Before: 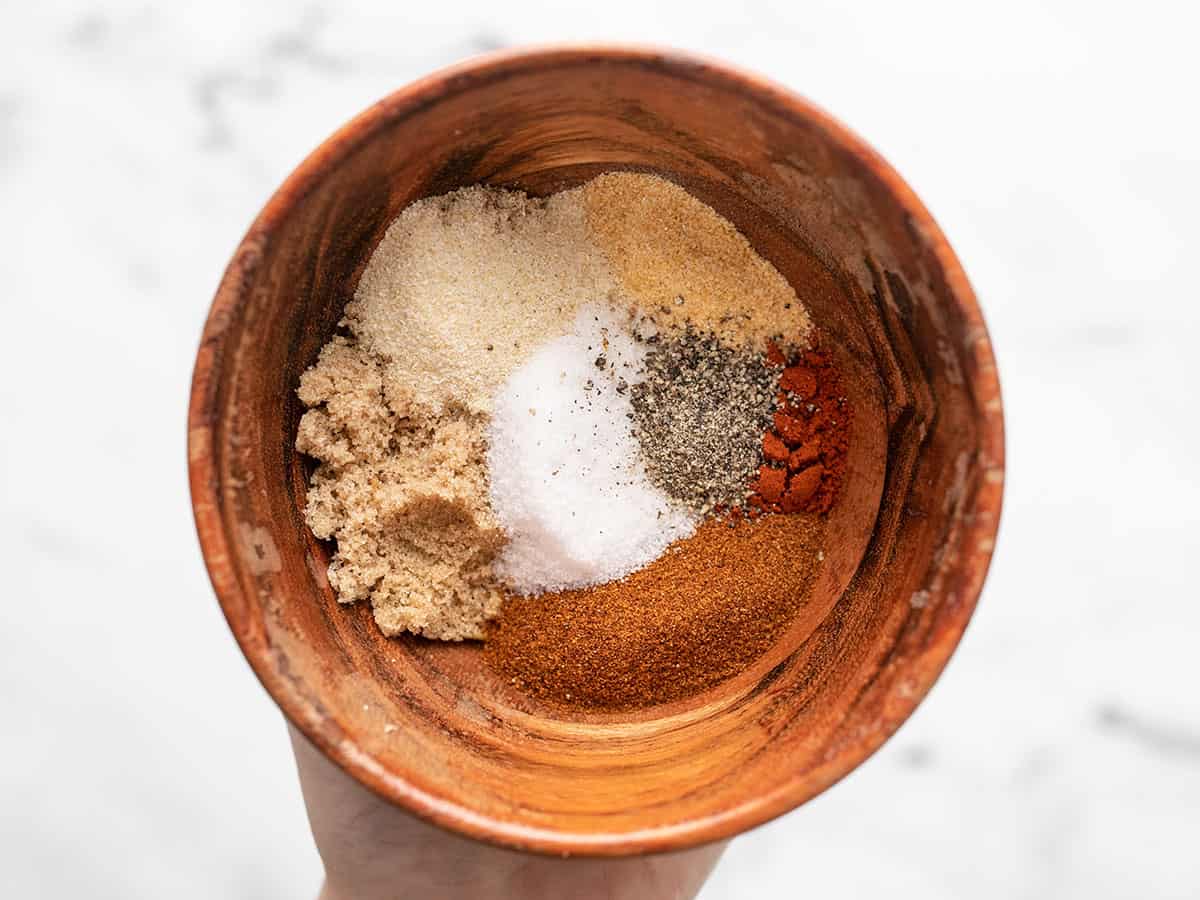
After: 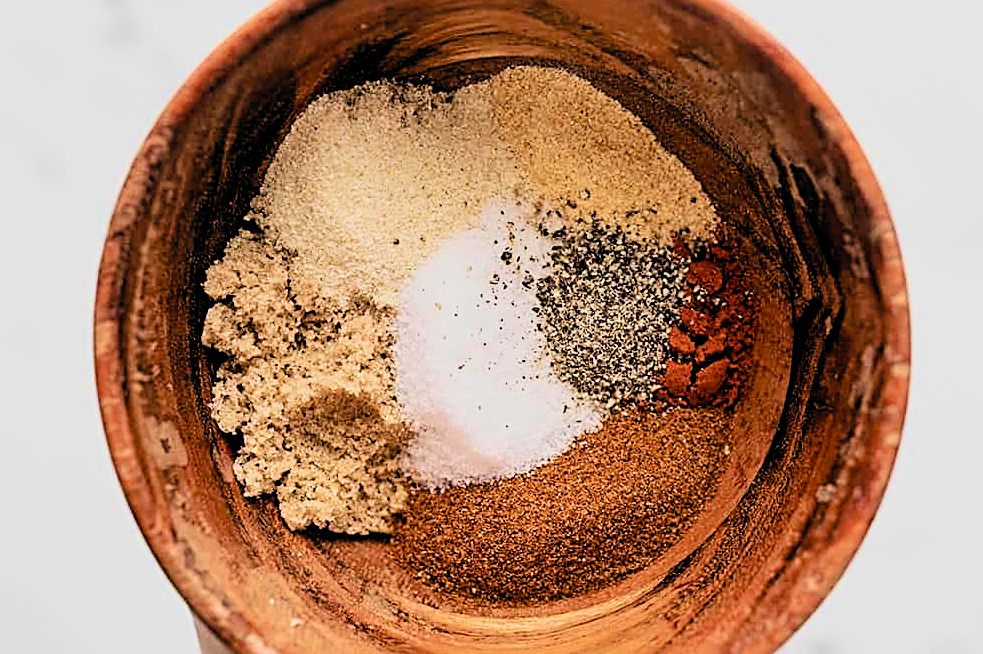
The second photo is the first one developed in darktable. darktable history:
filmic rgb: black relative exposure -5.11 EV, white relative exposure 3.95 EV, threshold 3.03 EV, hardness 2.9, contrast 1.388, highlights saturation mix -19.78%, color science v6 (2022), enable highlight reconstruction true
velvia: strength 44.81%
color balance rgb: global offset › luminance -0.476%, perceptual saturation grading › global saturation 0.78%, perceptual saturation grading › highlights -19.929%, perceptual saturation grading › shadows 19.549%, global vibrance 20%
crop: left 7.88%, top 11.808%, right 10.131%, bottom 15.474%
sharpen: radius 2.847, amount 0.725
